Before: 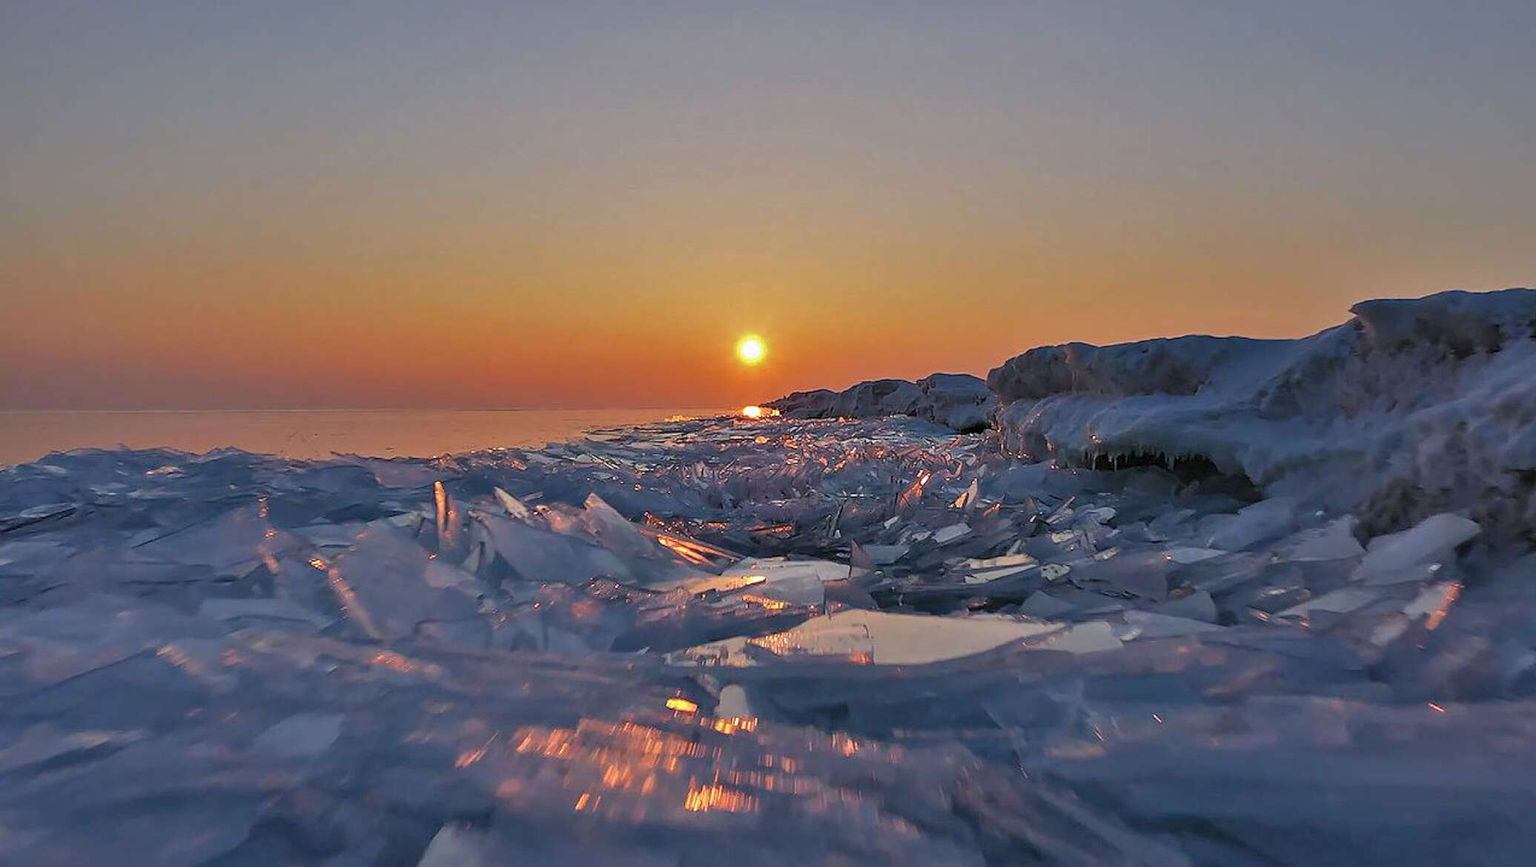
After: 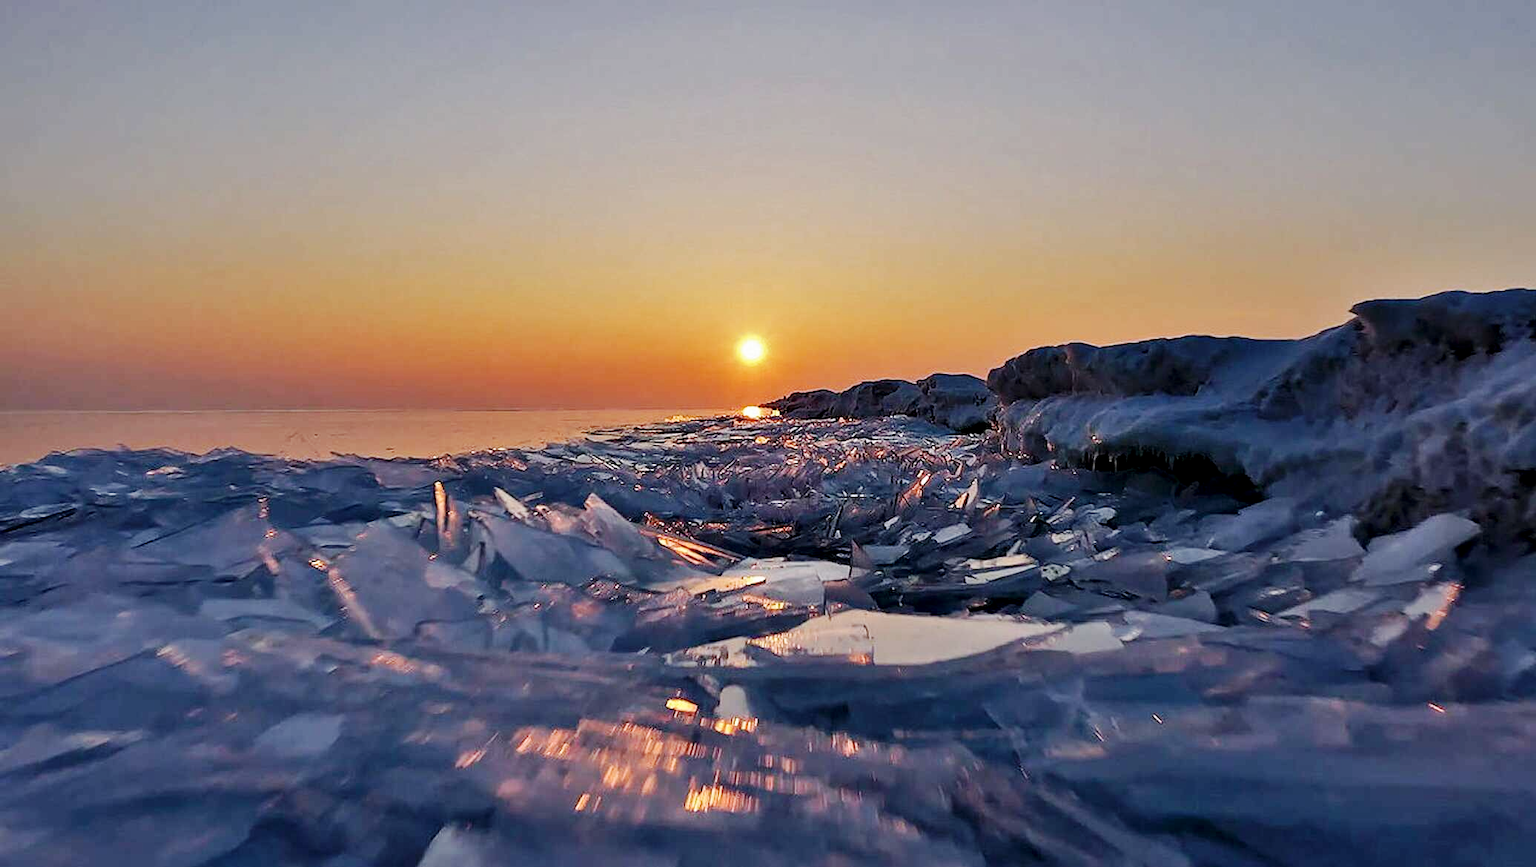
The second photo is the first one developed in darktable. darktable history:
exposure: black level correction 0.016, exposure -0.009 EV, compensate highlight preservation false
contrast brightness saturation: contrast 0.06, brightness -0.01, saturation -0.23
base curve: curves: ch0 [(0, 0) (0.032, 0.025) (0.121, 0.166) (0.206, 0.329) (0.605, 0.79) (1, 1)], preserve colors none
